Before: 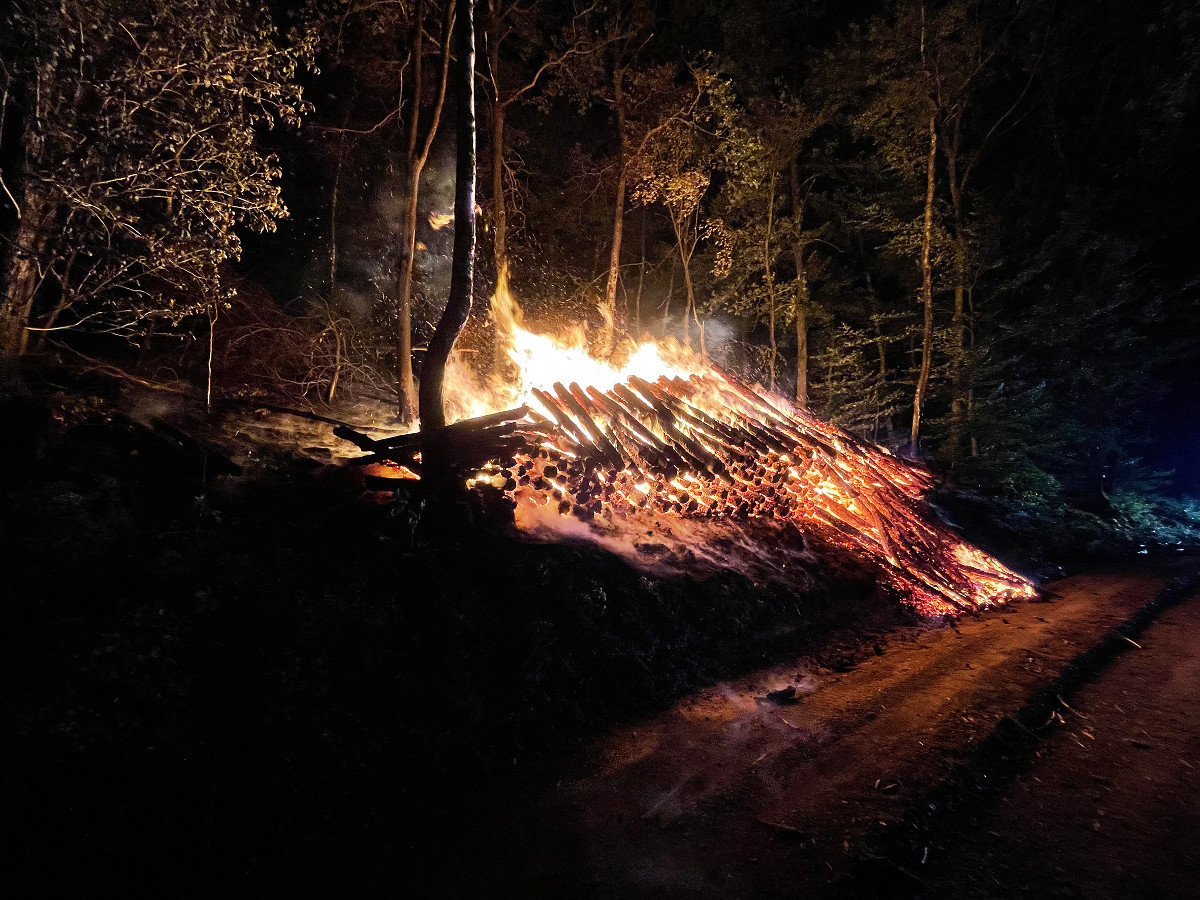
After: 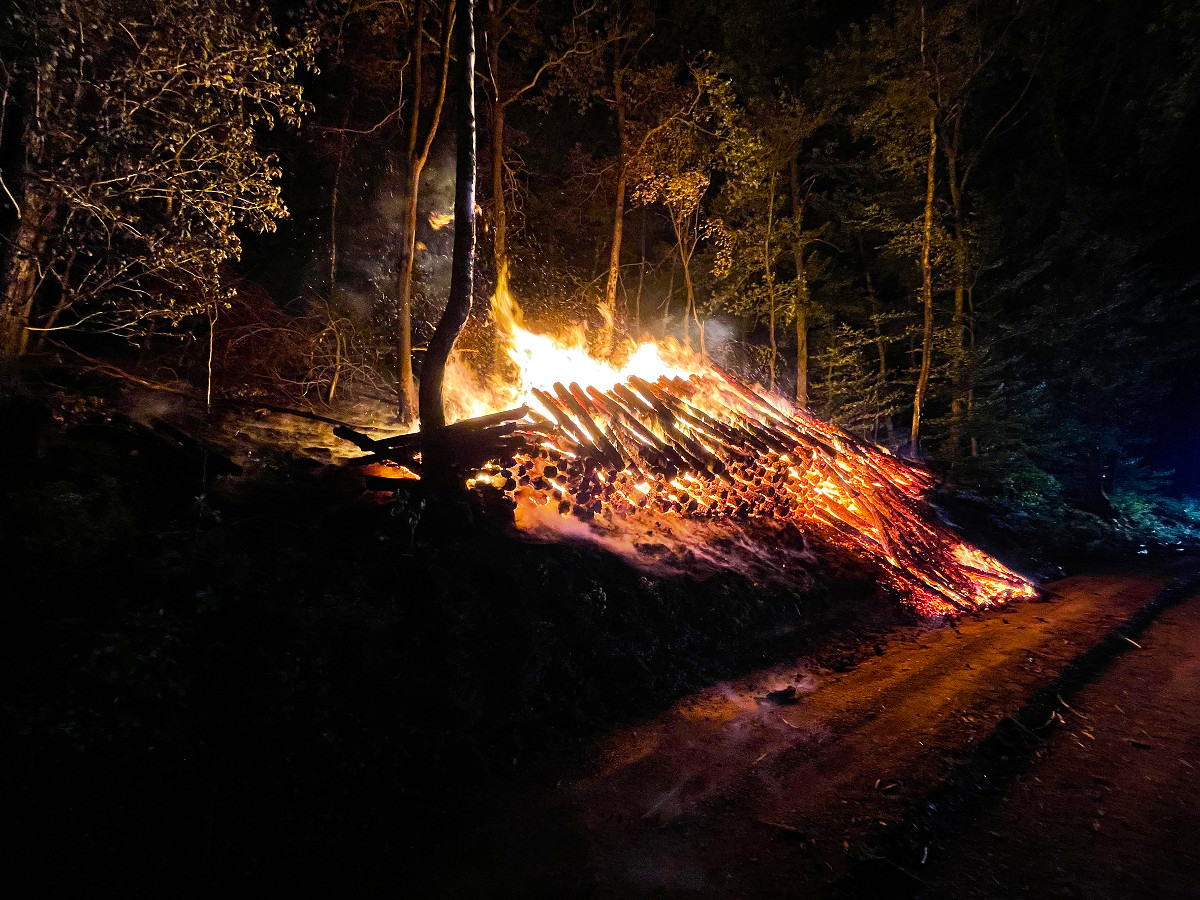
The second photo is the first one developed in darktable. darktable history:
exposure: compensate highlight preservation false
color balance rgb: perceptual saturation grading › global saturation 20%, global vibrance 20%
